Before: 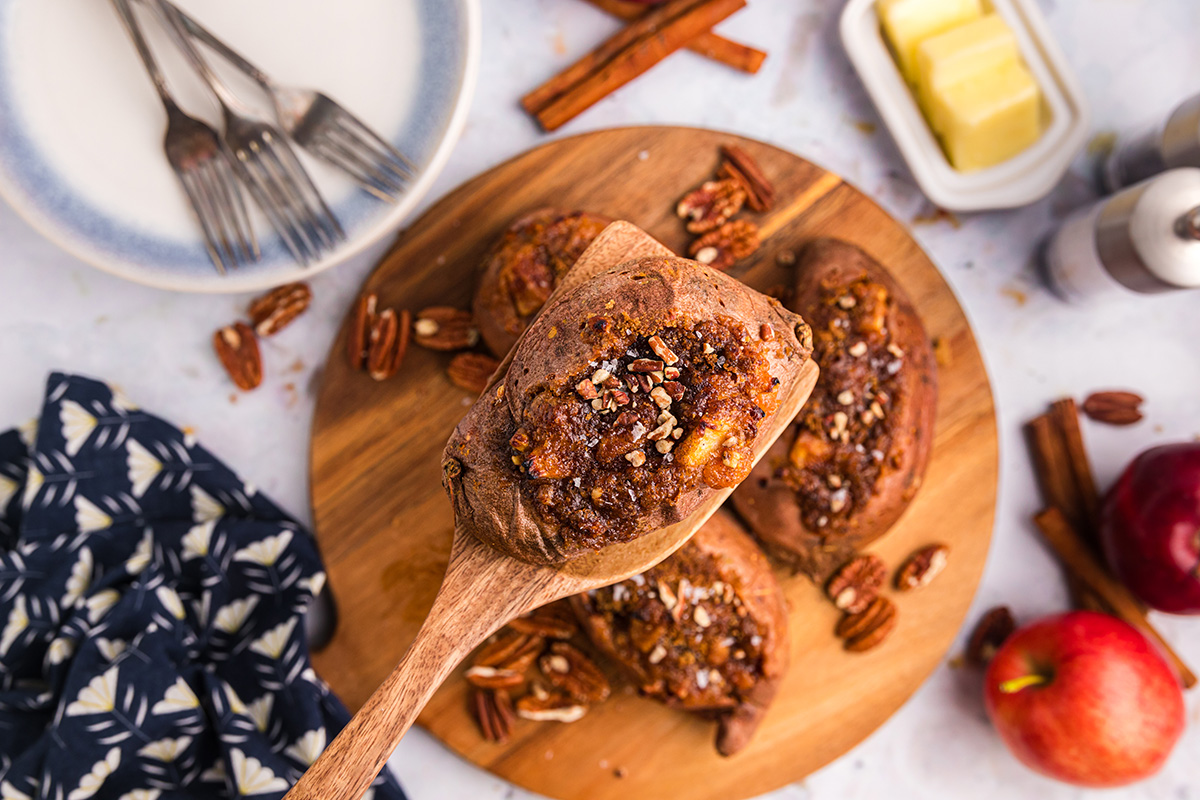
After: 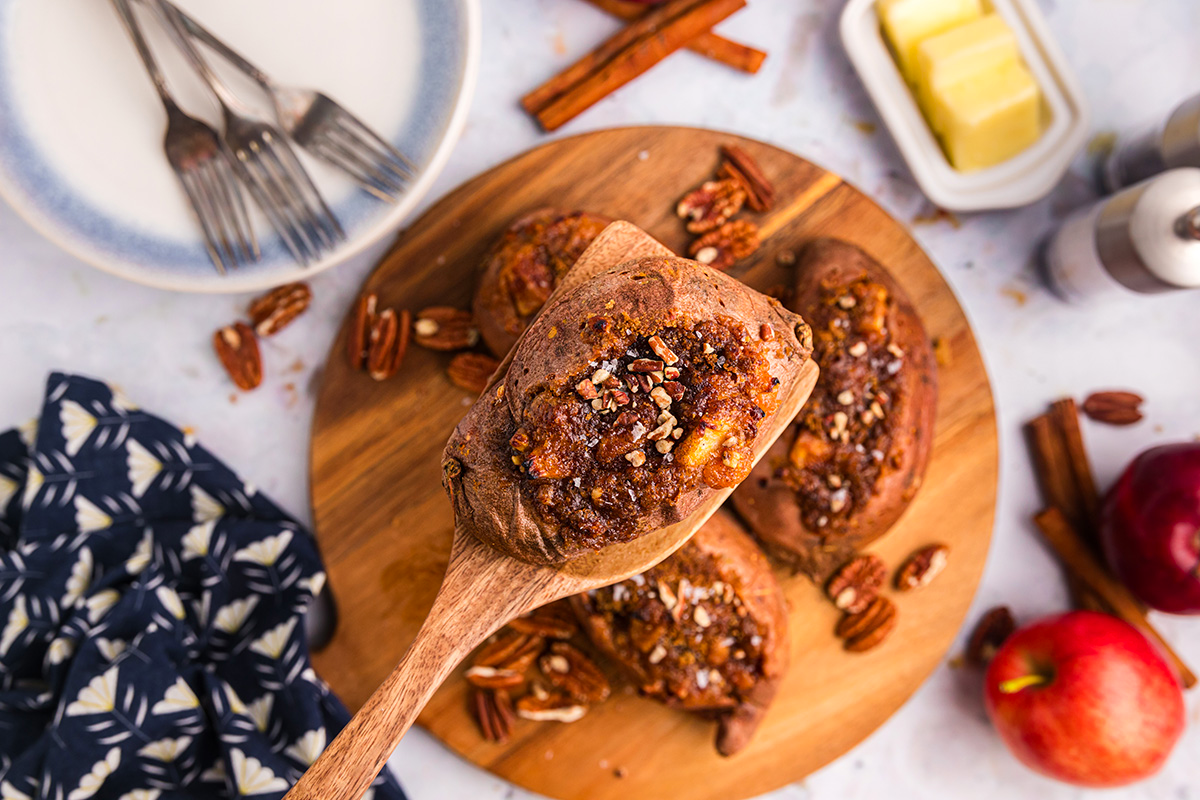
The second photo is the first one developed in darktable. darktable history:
contrast brightness saturation: contrast 0.042, saturation 0.066
